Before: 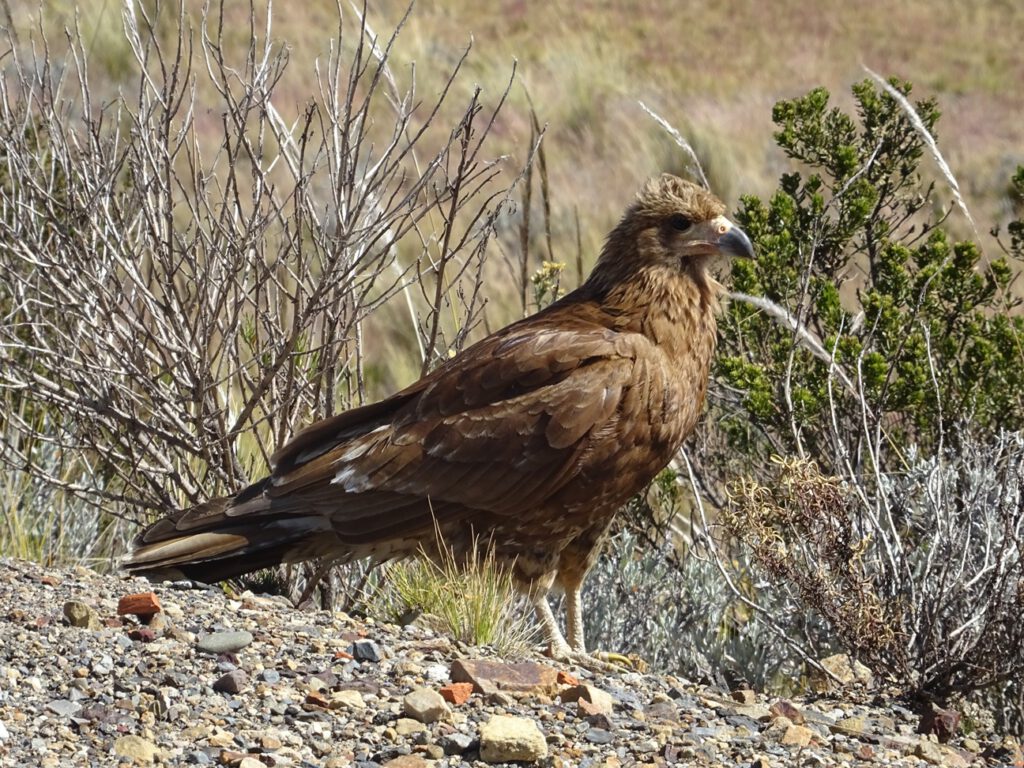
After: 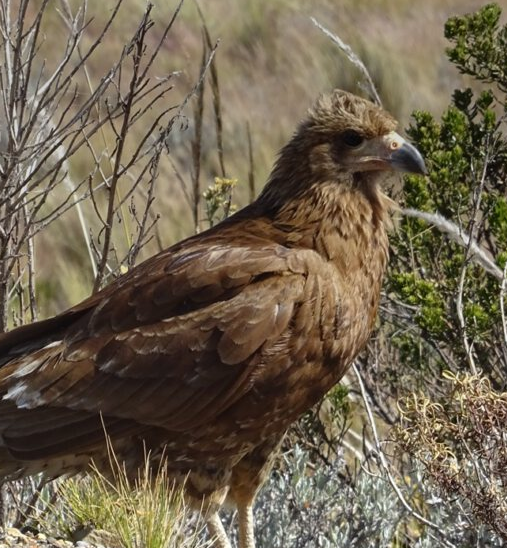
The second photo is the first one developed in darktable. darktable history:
crop: left 32.075%, top 10.976%, right 18.355%, bottom 17.596%
graduated density: on, module defaults
